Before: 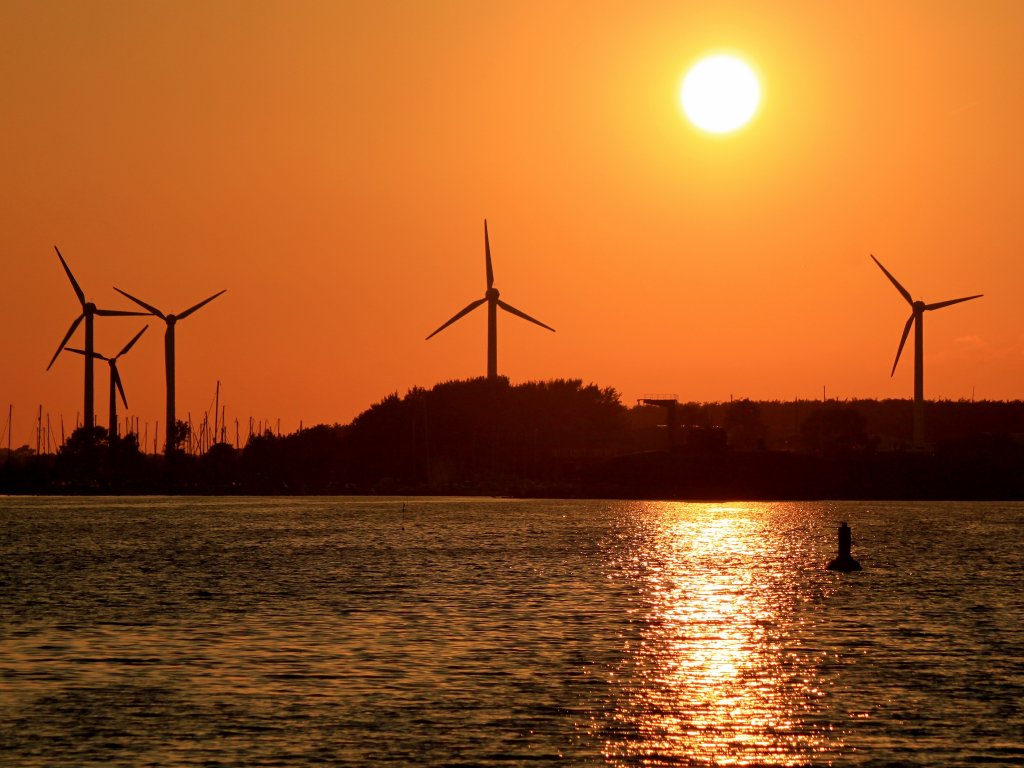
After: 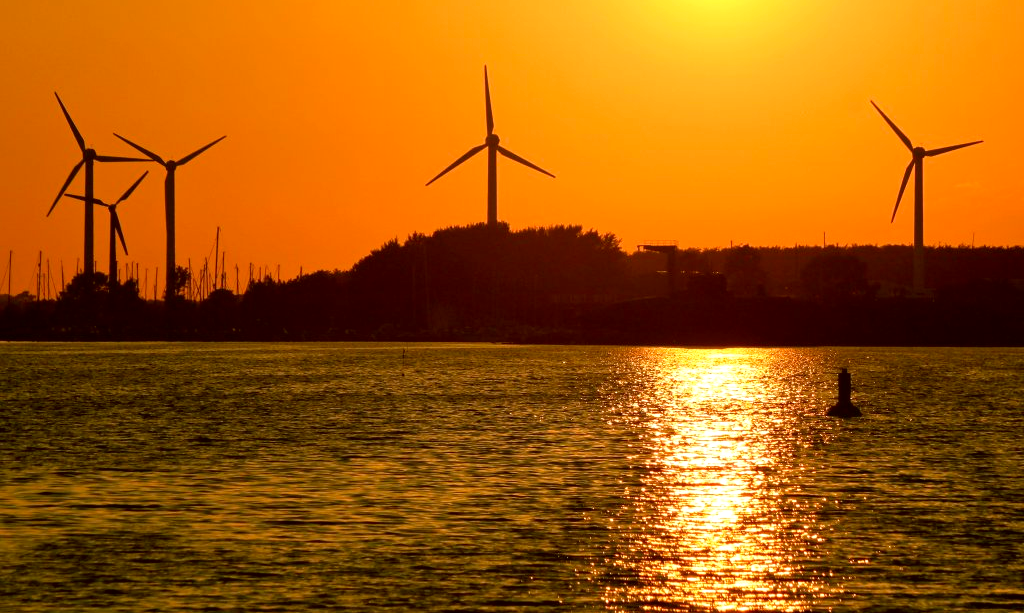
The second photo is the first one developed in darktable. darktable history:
crop and rotate: top 20.11%
color correction: highlights a* -1.34, highlights b* 10.65, shadows a* 0.218, shadows b* 19.22
exposure: exposure 0.497 EV, compensate highlight preservation false
